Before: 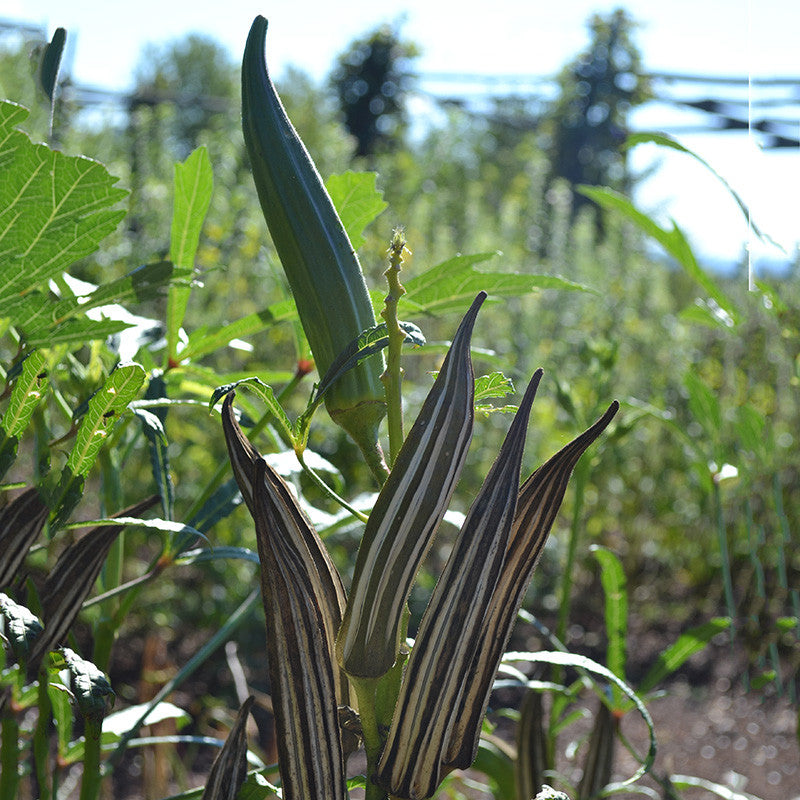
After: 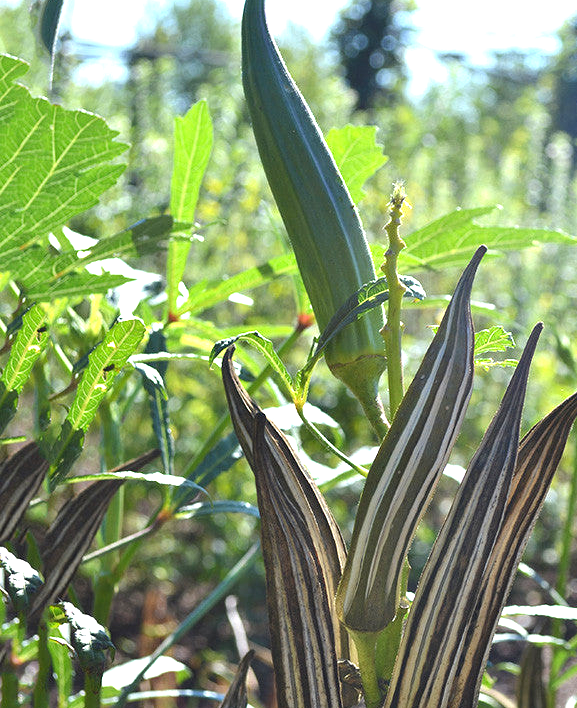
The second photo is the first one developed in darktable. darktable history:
crop: top 5.753%, right 27.836%, bottom 5.747%
exposure: exposure 1 EV, compensate exposure bias true, compensate highlight preservation false
